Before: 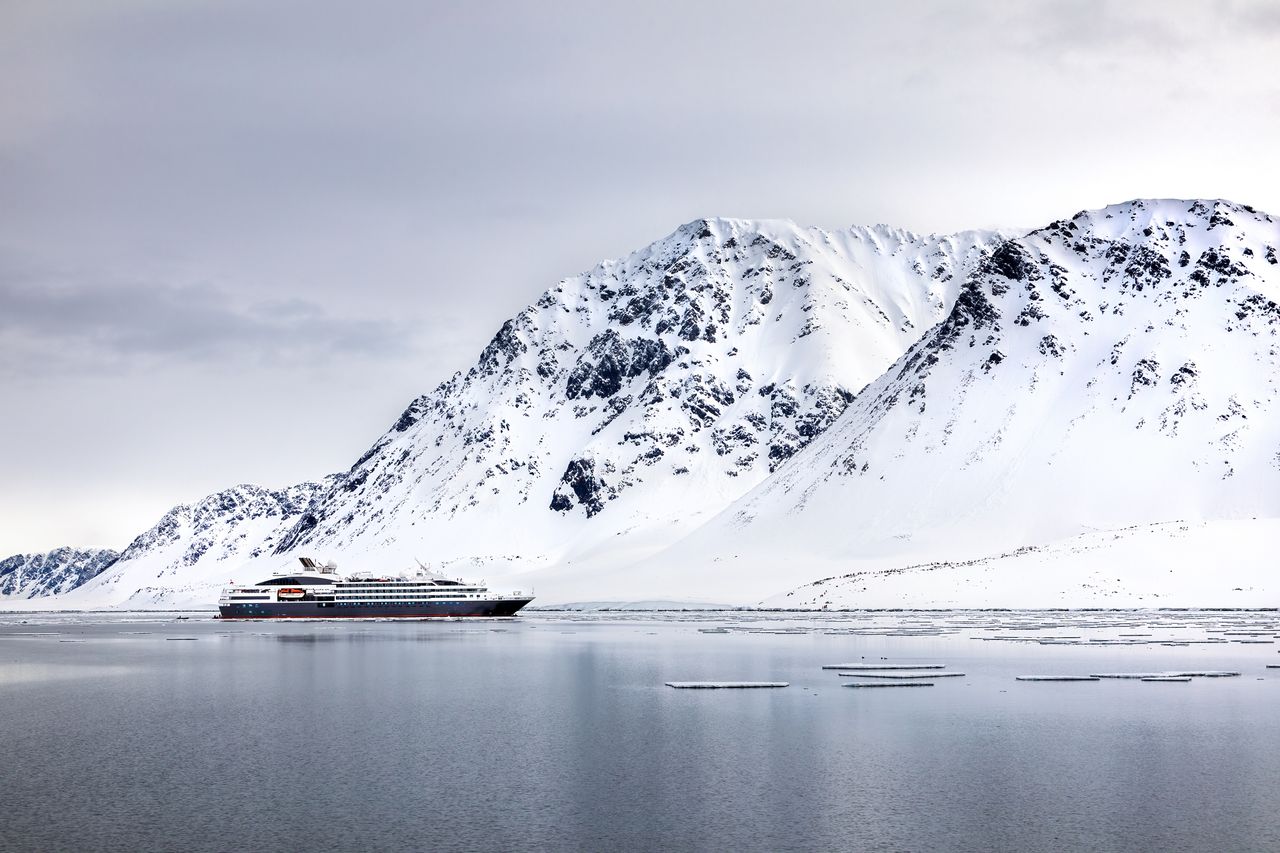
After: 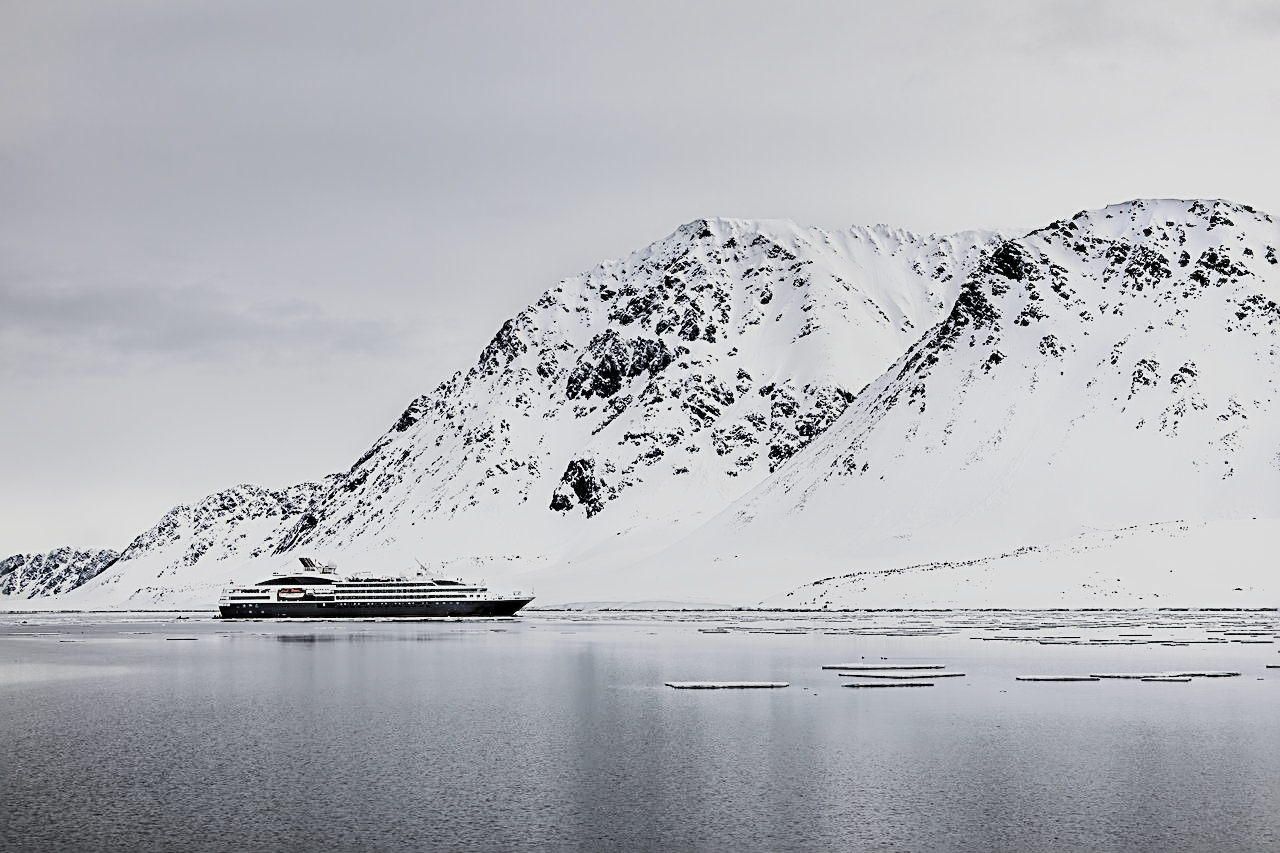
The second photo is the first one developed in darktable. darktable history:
sharpen: radius 2.838, amount 0.71
exposure: compensate highlight preservation false
filmic rgb: black relative exposure -5.1 EV, white relative exposure 3.95 EV, hardness 2.9, contrast 1.298, highlights saturation mix -28.6%, preserve chrominance RGB euclidean norm, color science v5 (2021), iterations of high-quality reconstruction 10, contrast in shadows safe, contrast in highlights safe
